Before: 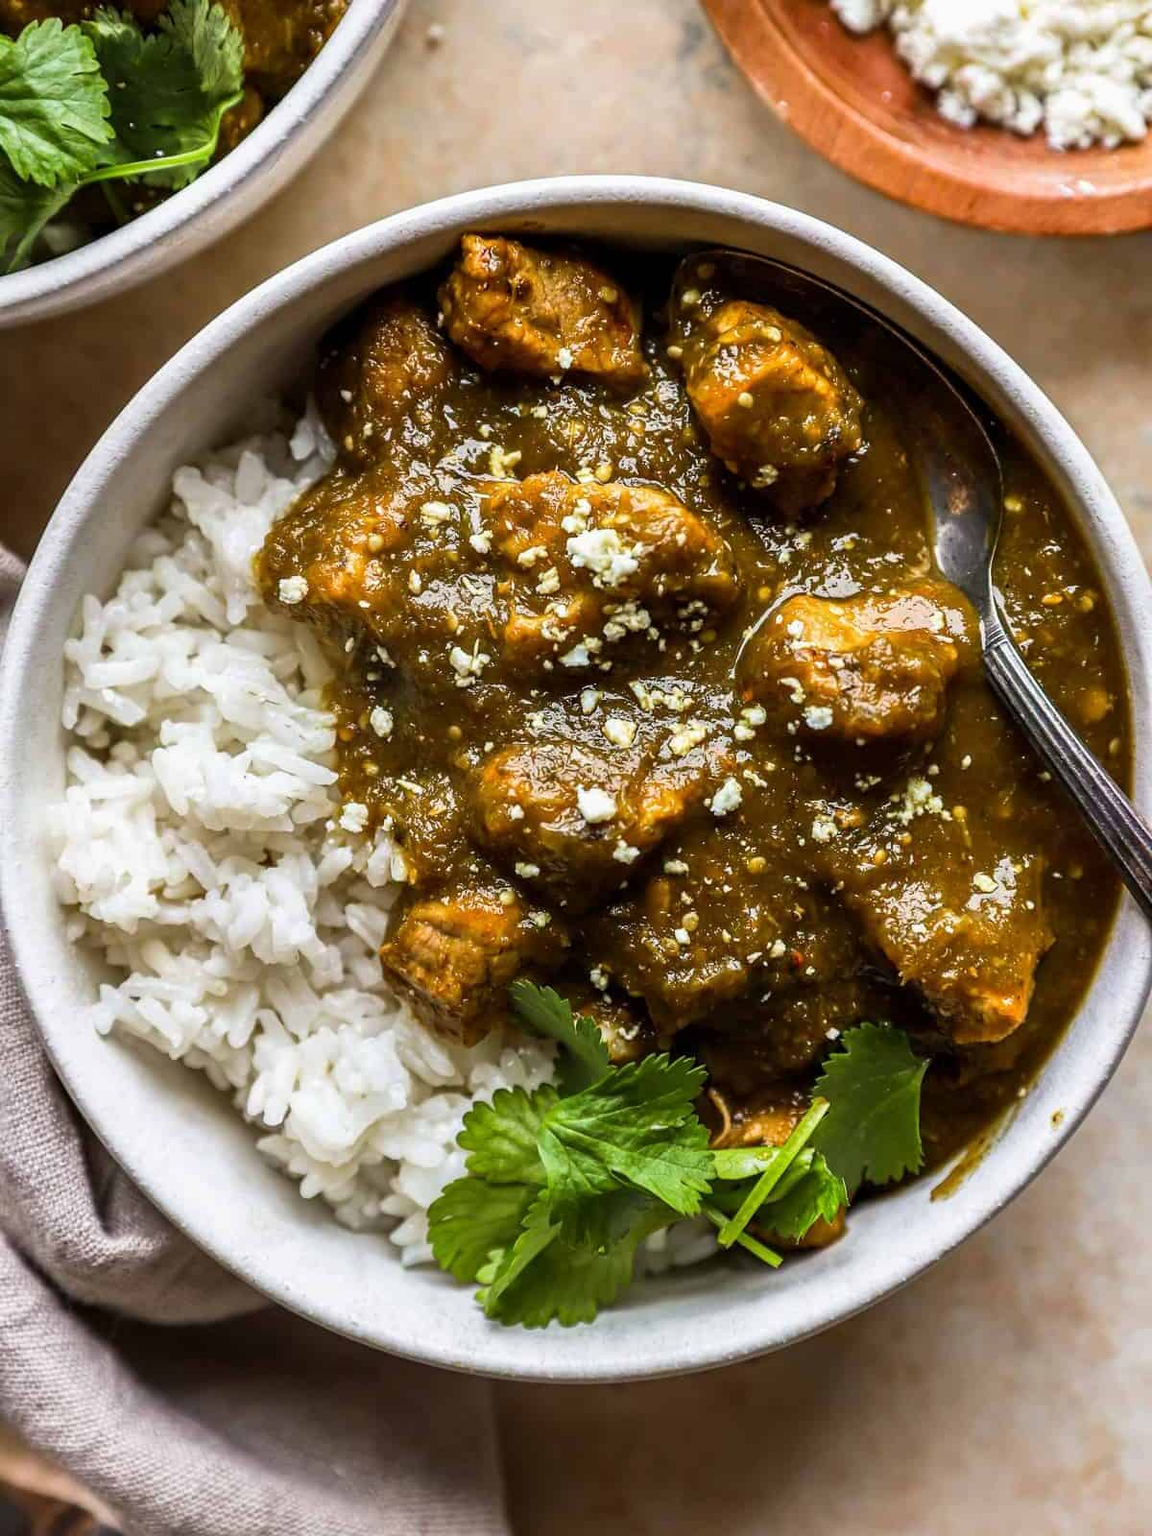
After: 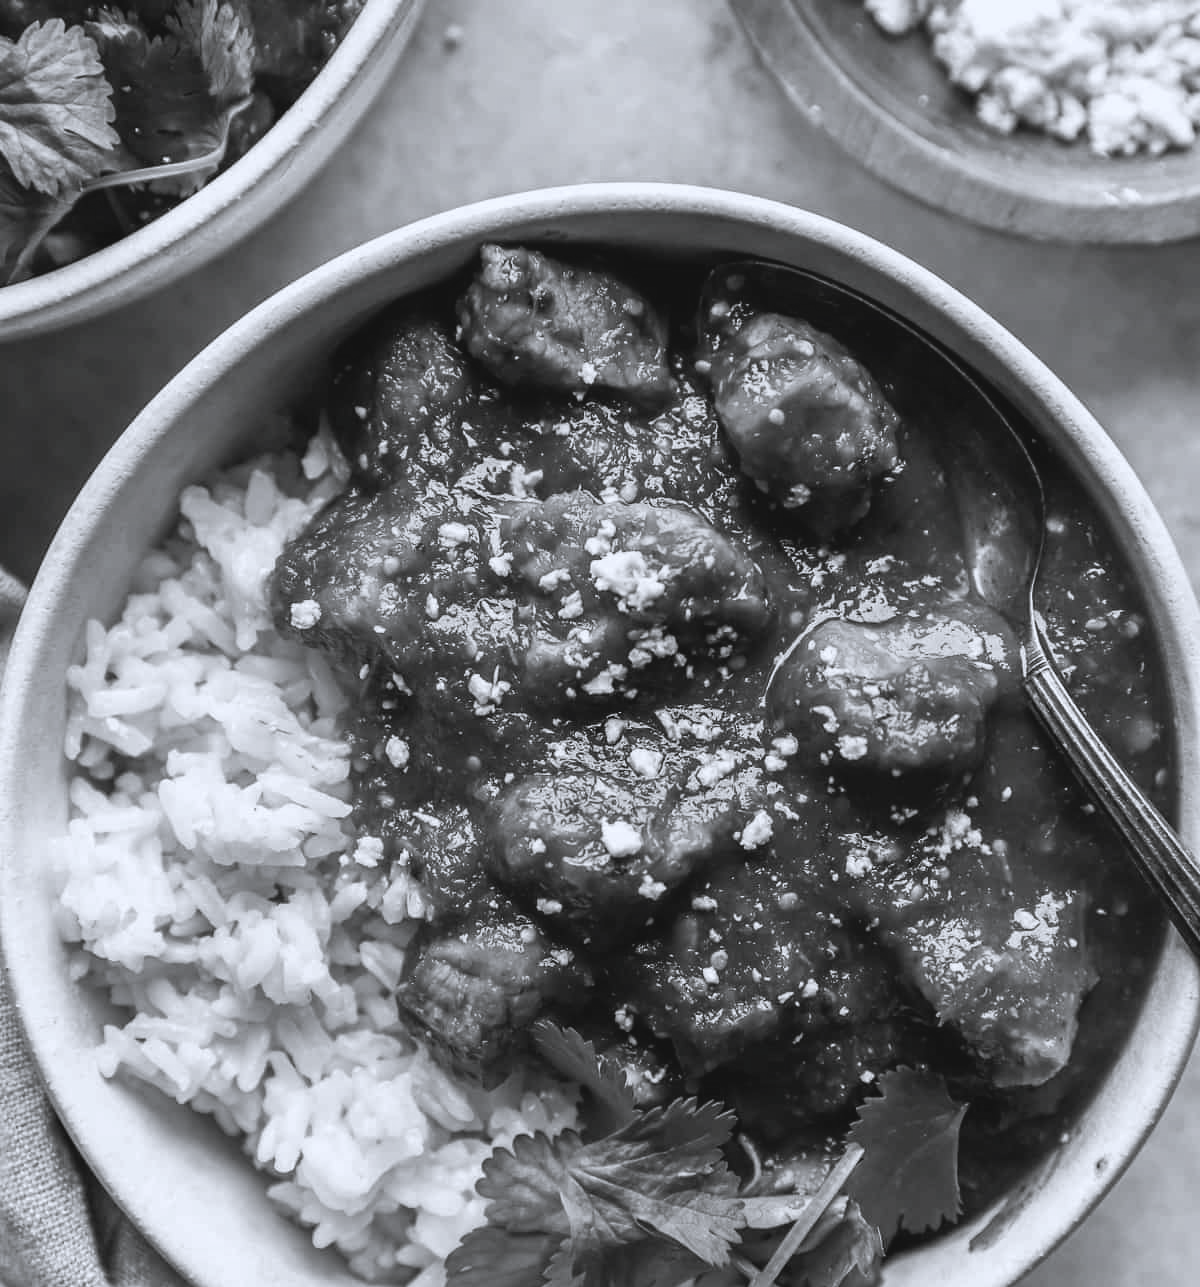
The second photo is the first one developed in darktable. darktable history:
crop: bottom 19.531%
color calibration: output gray [0.267, 0.423, 0.267, 0], gray › normalize channels true, illuminant same as pipeline (D50), adaptation XYZ, x 0.346, y 0.358, temperature 5015.35 K, gamut compression 0.009
color balance rgb: highlights gain › luminance 17.095%, highlights gain › chroma 2.882%, highlights gain › hue 261.59°, perceptual saturation grading › global saturation 0.305%, perceptual saturation grading › highlights -15.175%, perceptual saturation grading › shadows 25.604%, global vibrance 14.85%
contrast brightness saturation: contrast -0.117
